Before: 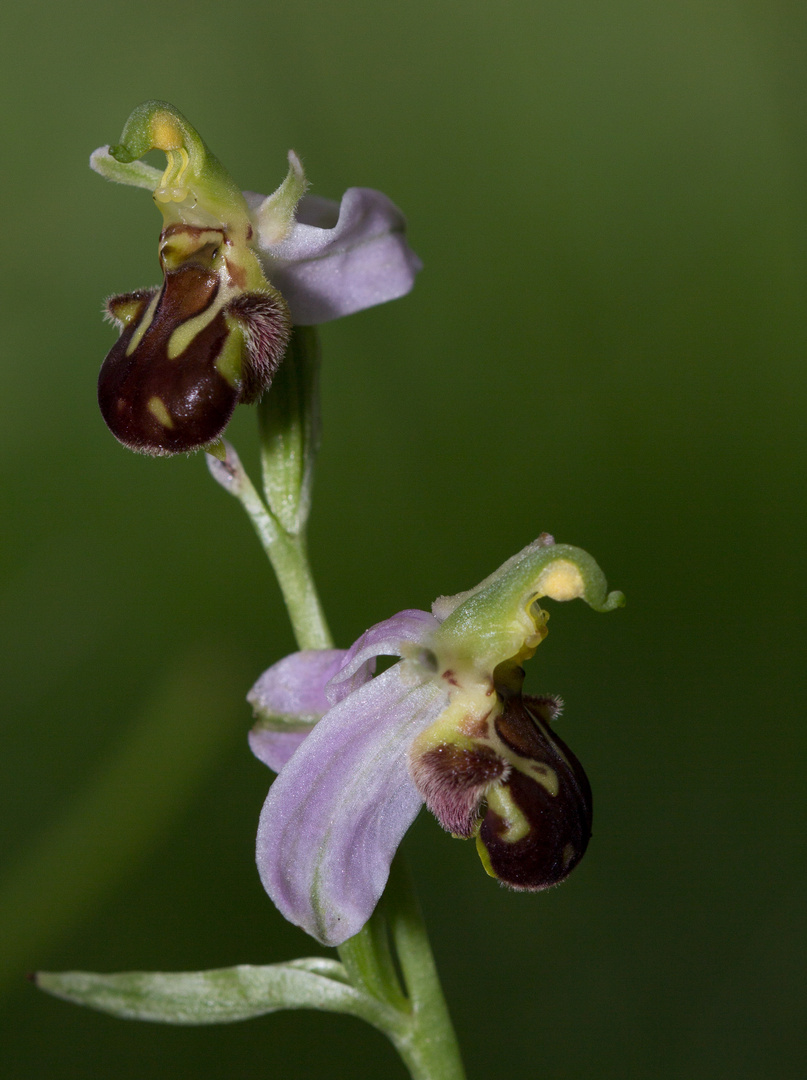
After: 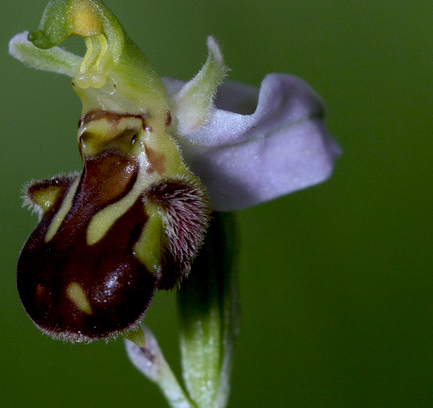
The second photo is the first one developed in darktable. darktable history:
white balance: red 0.926, green 1.003, blue 1.133
exposure: black level correction 0.011, compensate highlight preservation false
crop: left 10.121%, top 10.631%, right 36.218%, bottom 51.526%
